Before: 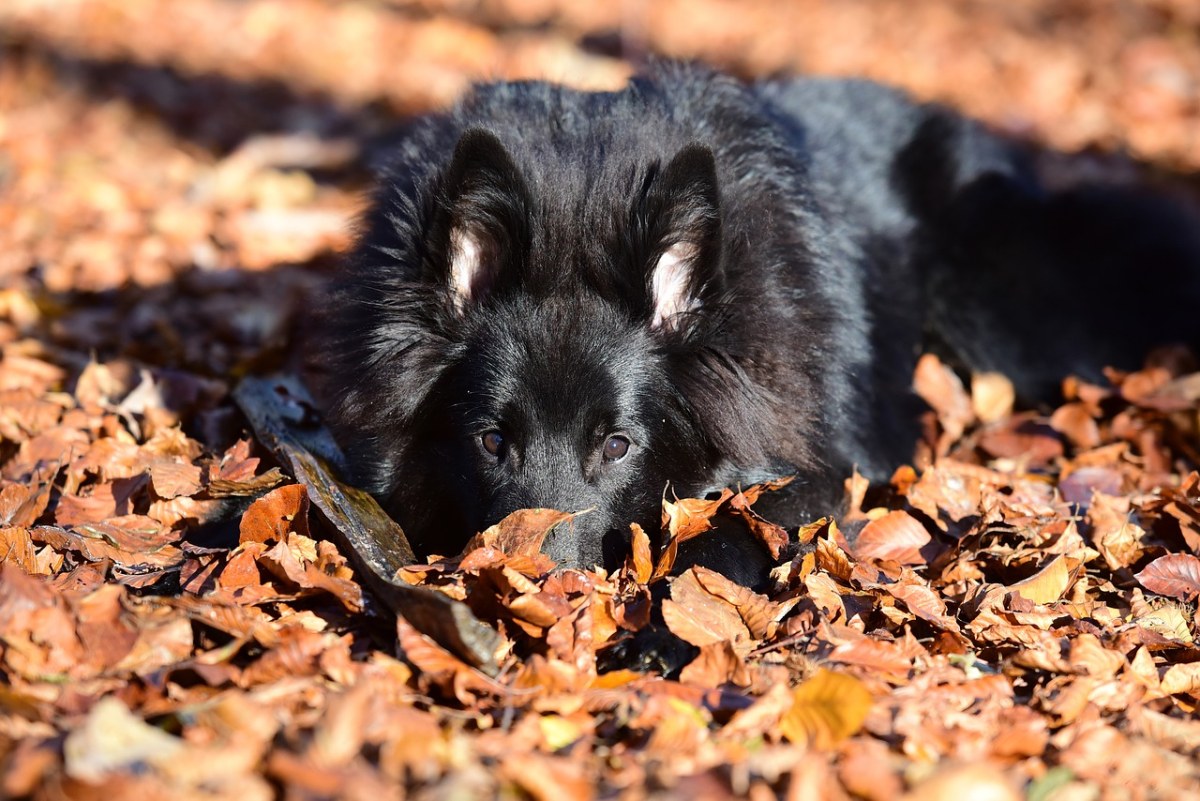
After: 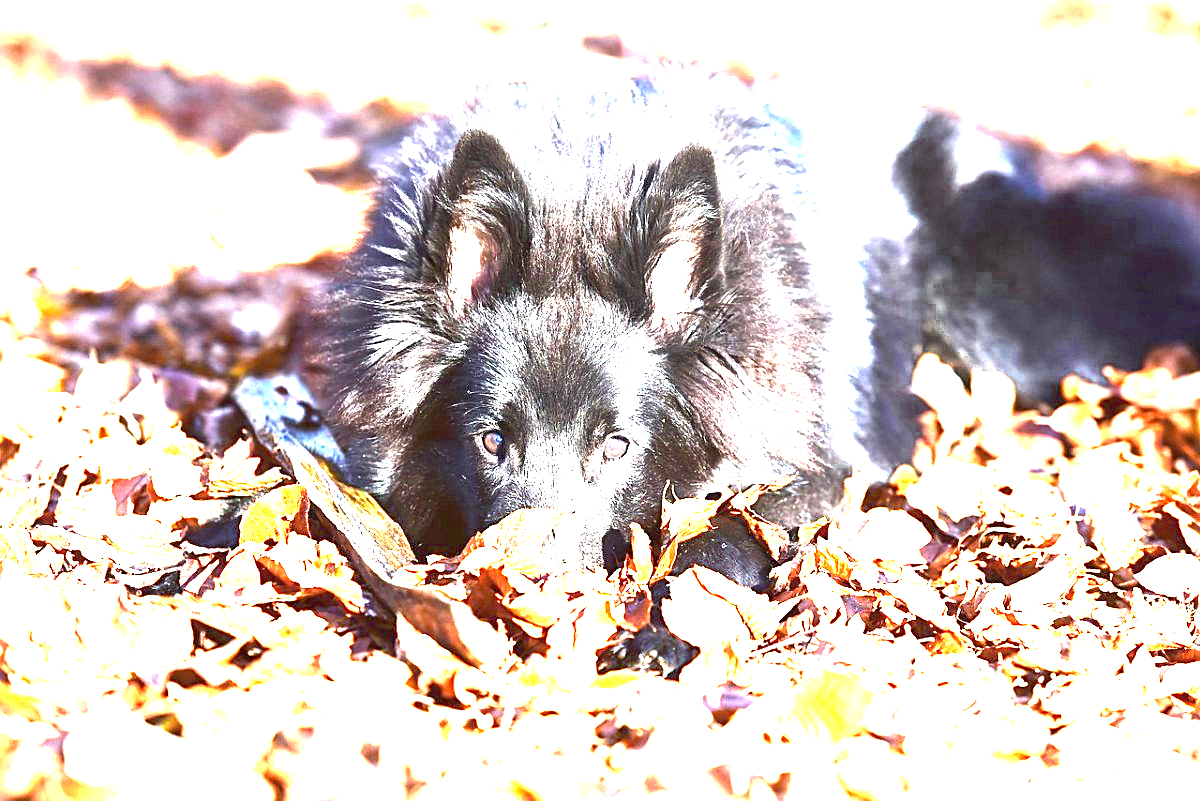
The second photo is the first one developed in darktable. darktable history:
sharpen: on, module defaults
exposure: black level correction 0, exposure 4.095 EV, compensate highlight preservation false
color zones: curves: ch0 [(0.068, 0.464) (0.25, 0.5) (0.48, 0.508) (0.75, 0.536) (0.886, 0.476) (0.967, 0.456)]; ch1 [(0.066, 0.456) (0.25, 0.5) (0.616, 0.508) (0.746, 0.56) (0.934, 0.444)], process mode strong
